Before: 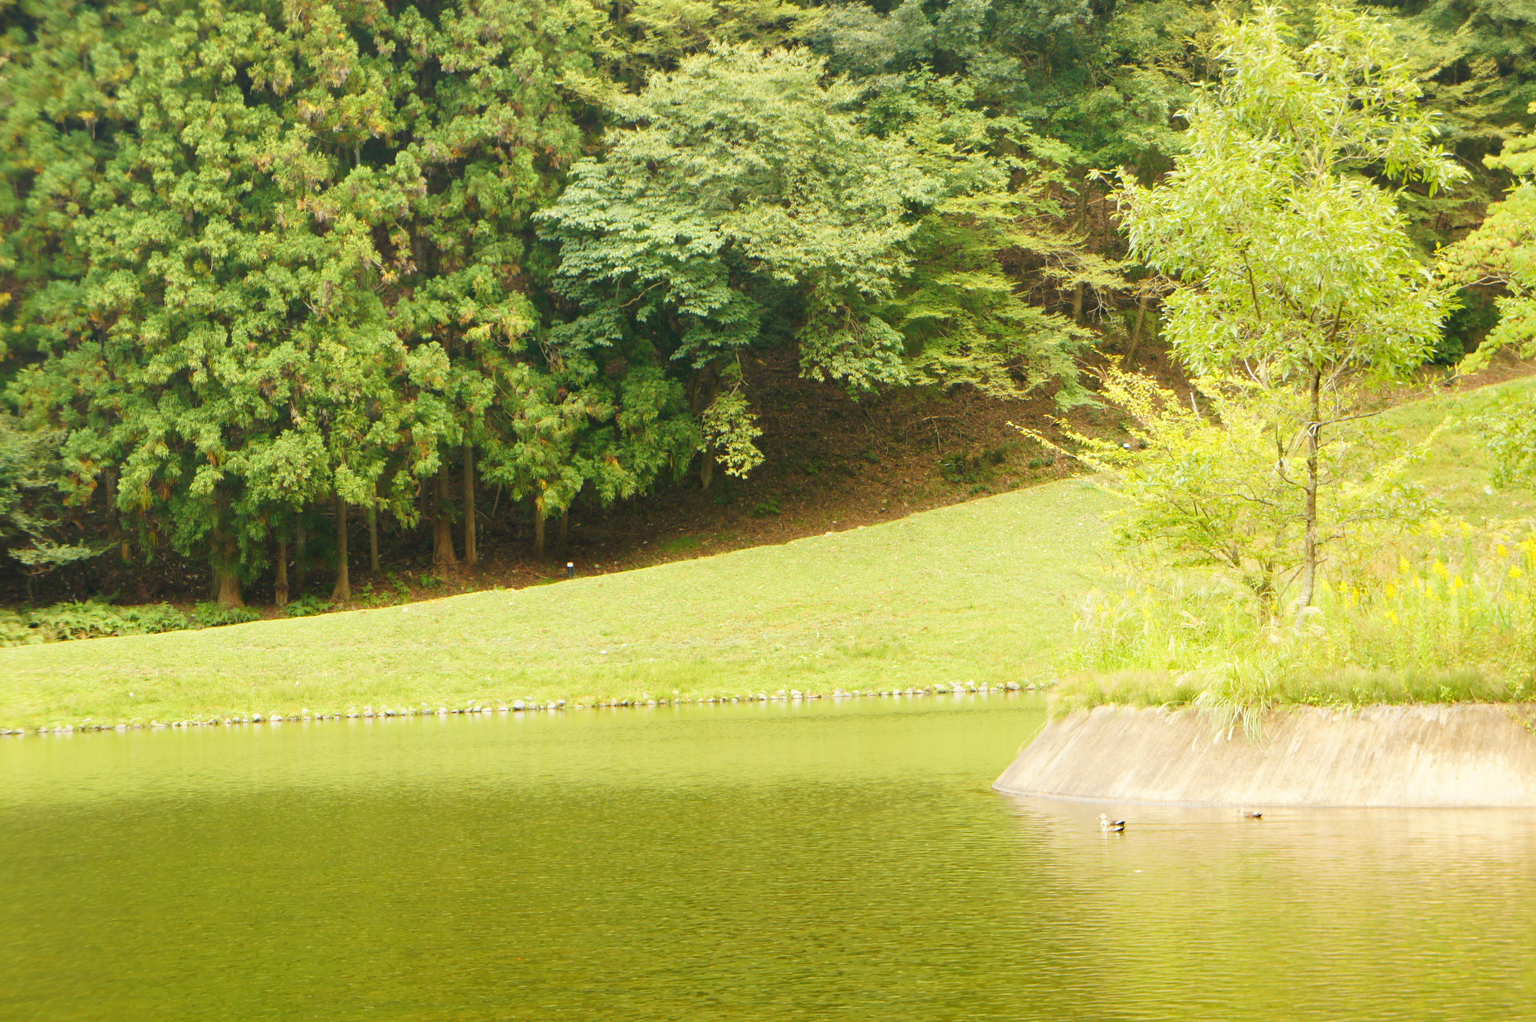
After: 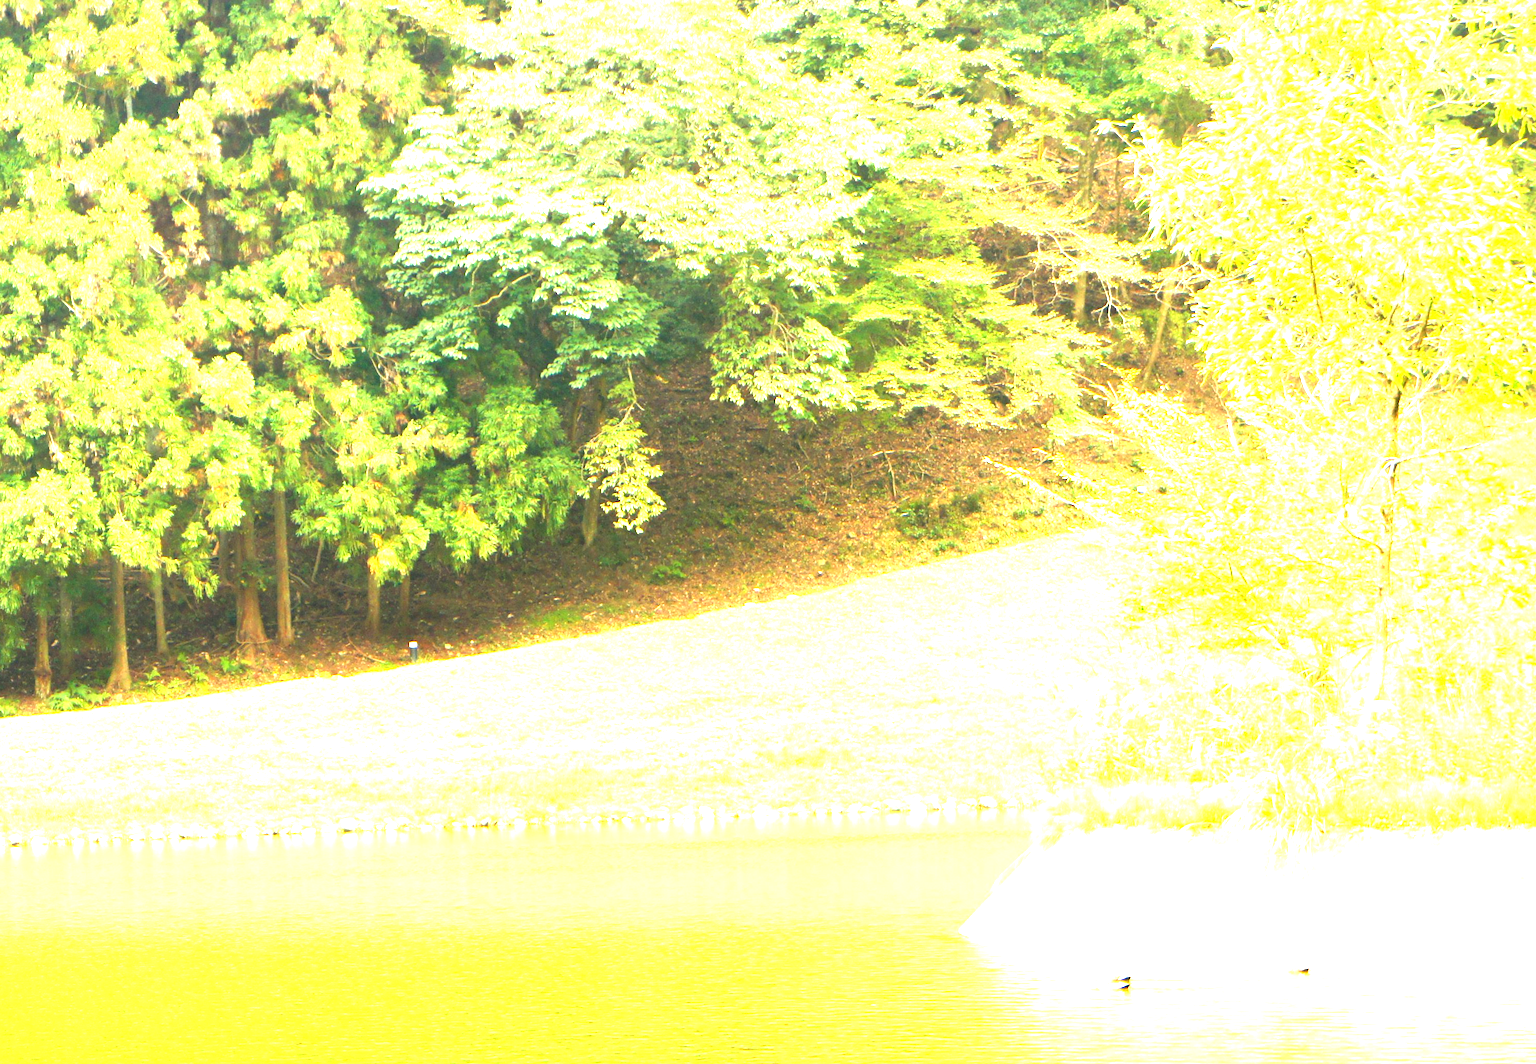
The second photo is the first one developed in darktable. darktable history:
rotate and perspective: lens shift (vertical) 0.048, lens shift (horizontal) -0.024, automatic cropping off
exposure: black level correction 0, exposure 2.138 EV, compensate exposure bias true, compensate highlight preservation false
crop: left 16.768%, top 8.653%, right 8.362%, bottom 12.485%
